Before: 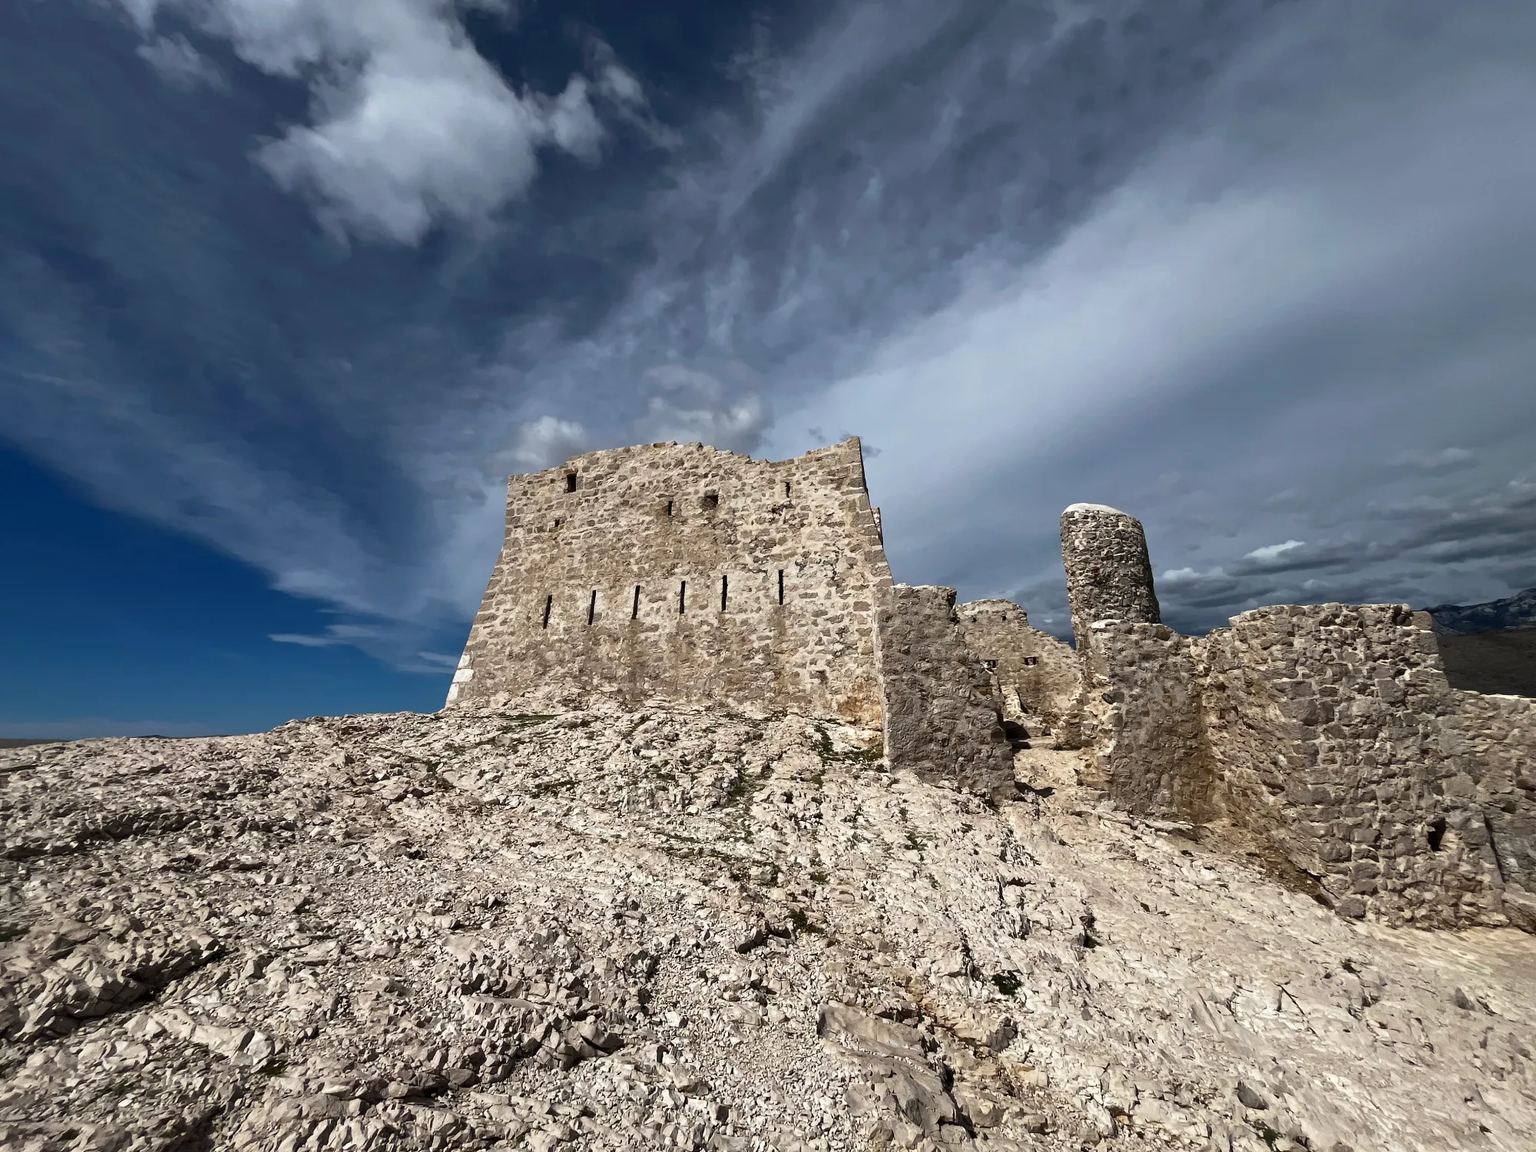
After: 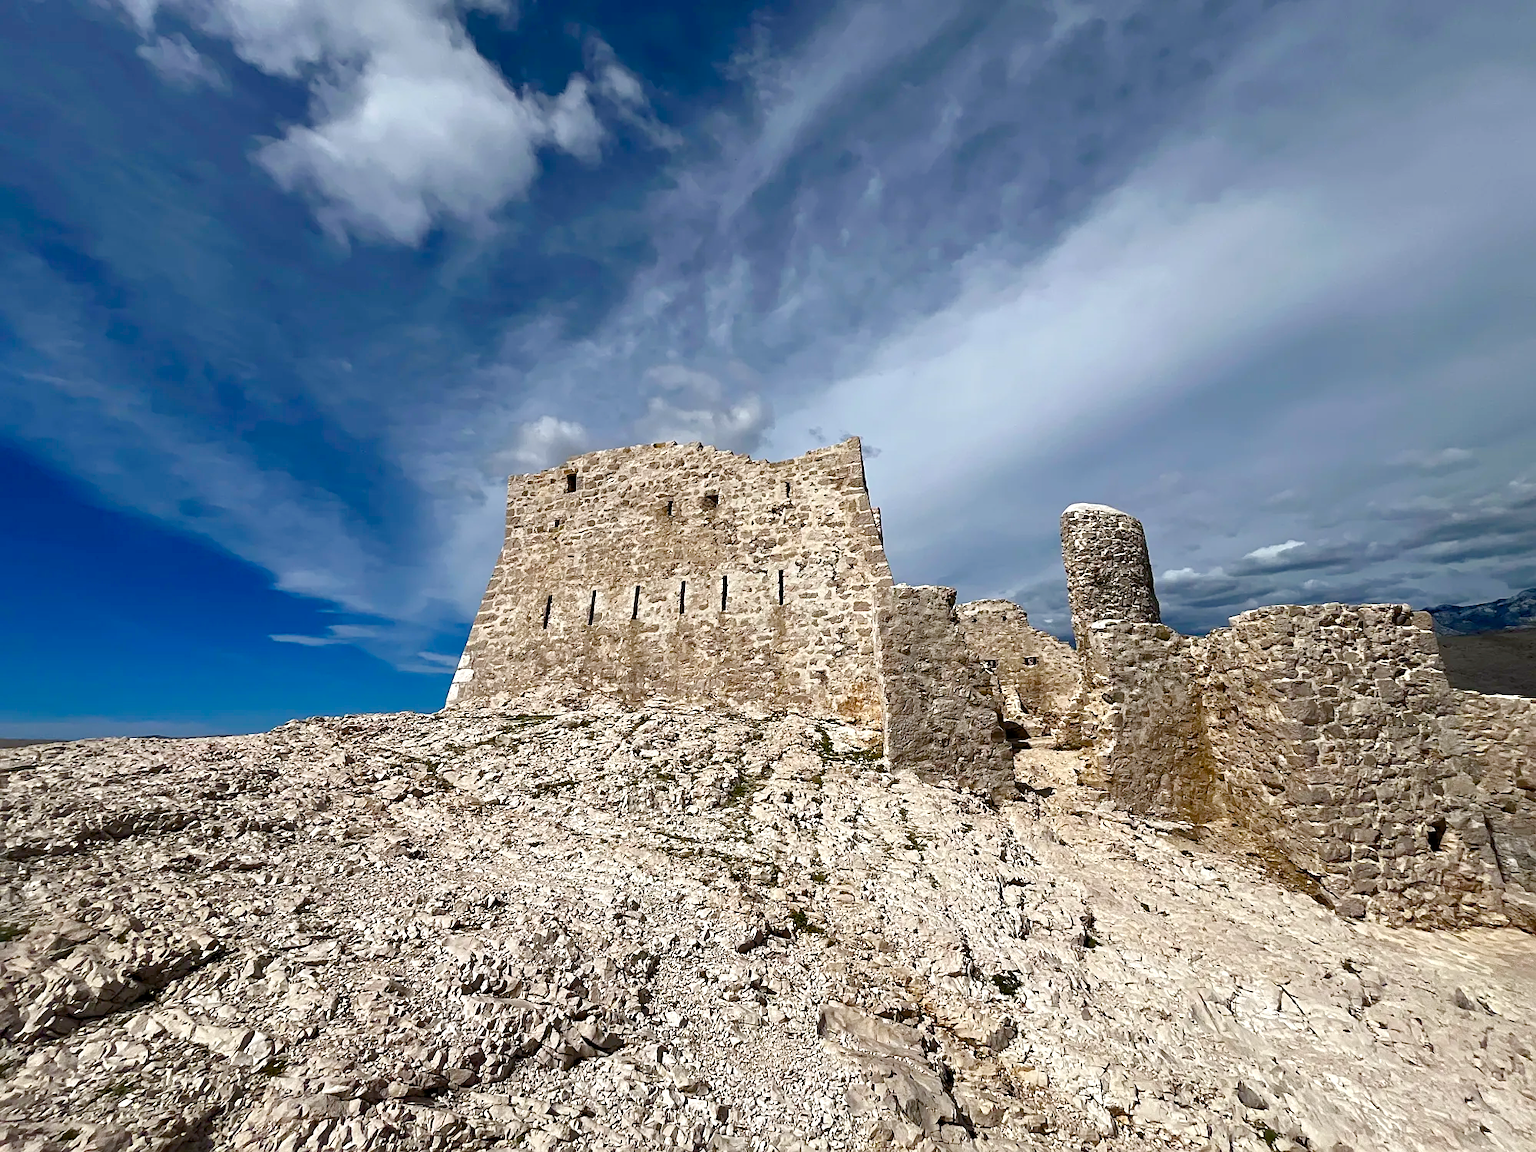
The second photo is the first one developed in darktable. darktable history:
exposure: black level correction 0.001, exposure 0.498 EV, compensate exposure bias true, compensate highlight preservation false
sharpen: amount 0.475
color balance rgb: shadows lift › chroma 1.516%, shadows lift › hue 257.14°, perceptual saturation grading › global saturation 44.773%, perceptual saturation grading › highlights -50.292%, perceptual saturation grading › shadows 30.24%, contrast -10.628%
